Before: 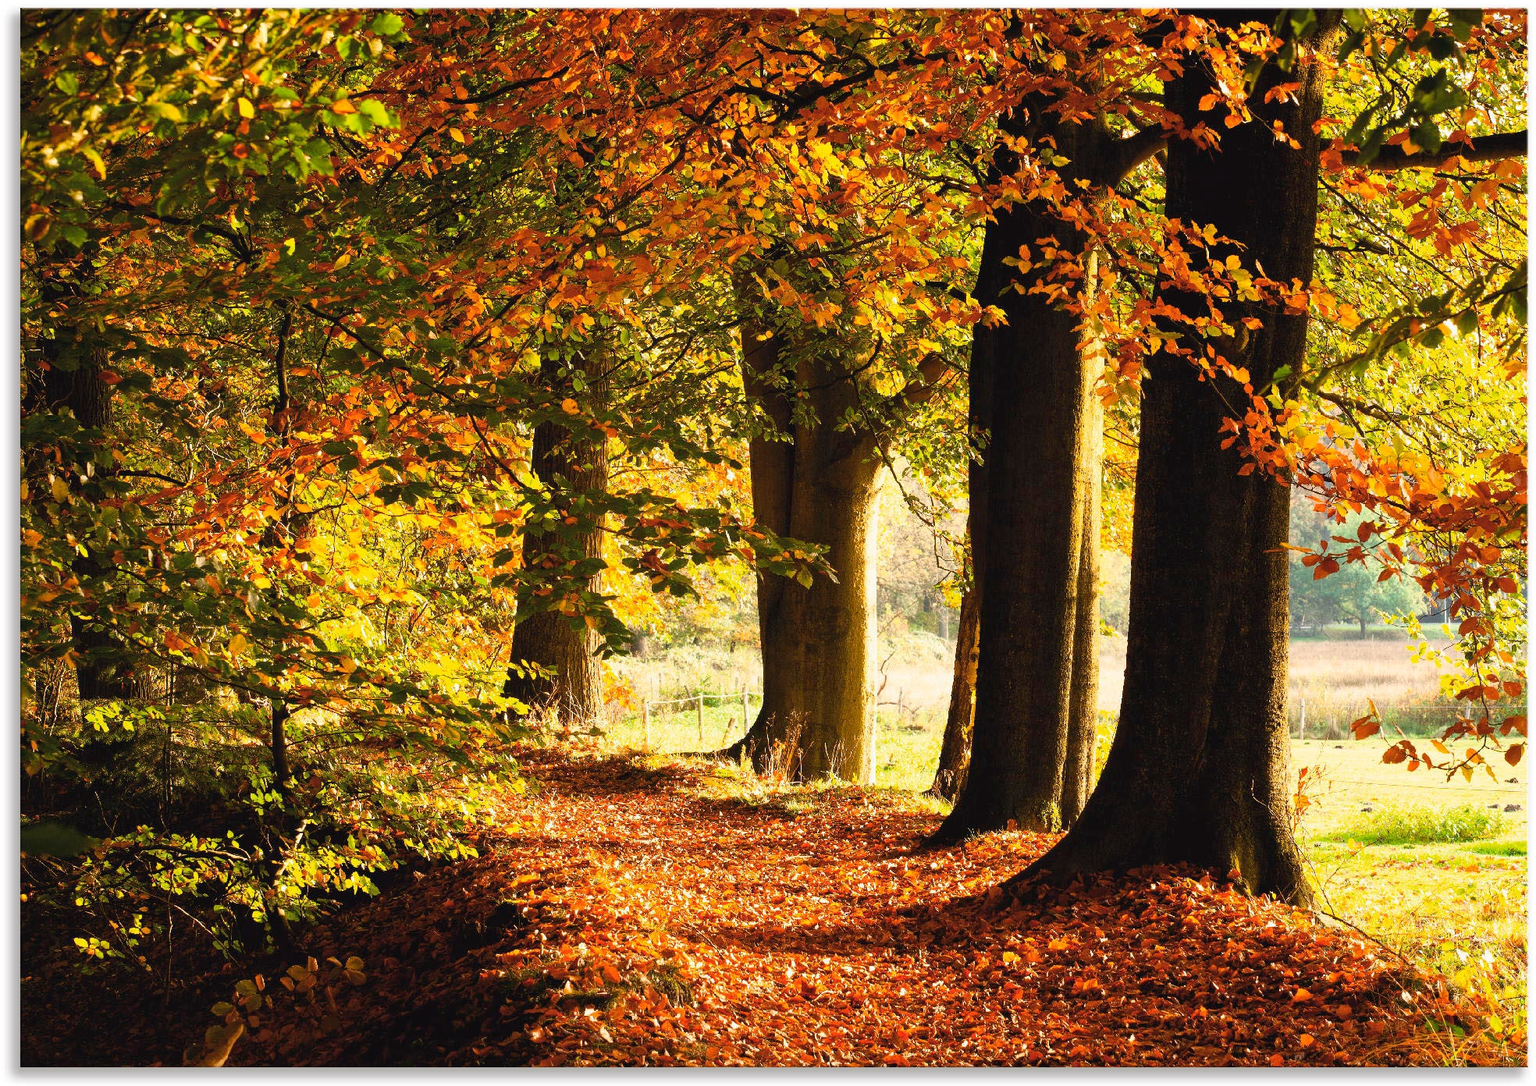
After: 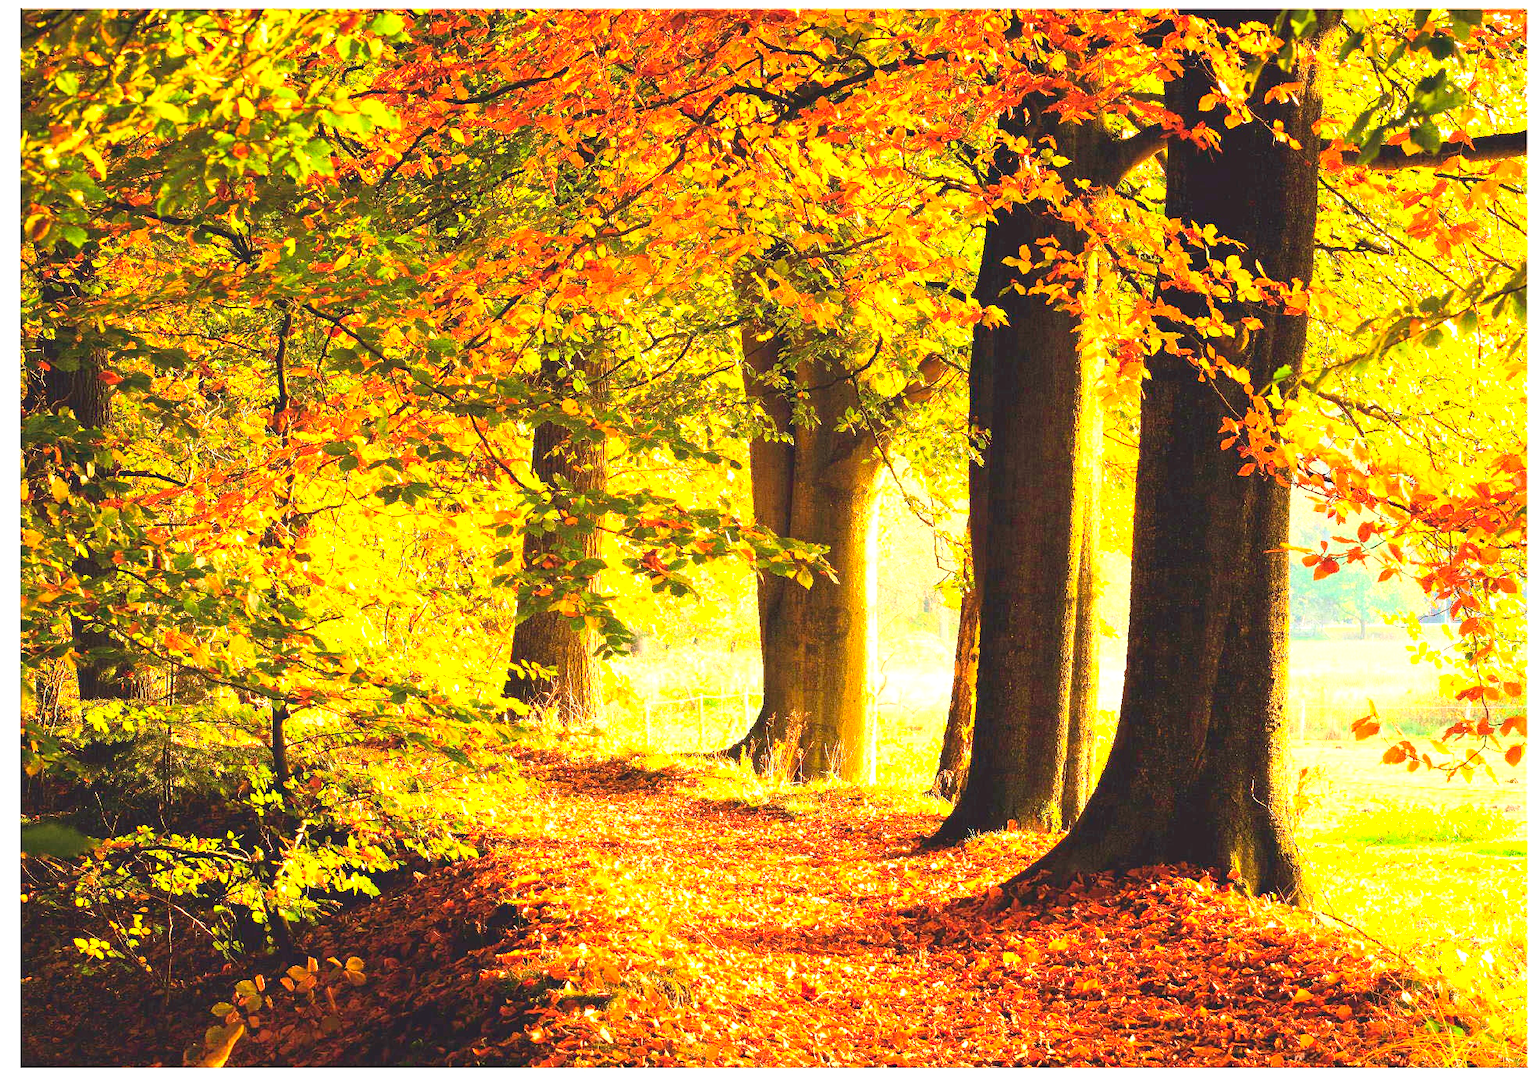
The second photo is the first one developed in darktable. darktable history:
exposure: black level correction 0, exposure 1.379 EV, compensate exposure bias true, compensate highlight preservation false
contrast brightness saturation: contrast 0.24, brightness 0.26, saturation 0.39
velvia: on, module defaults
white balance: emerald 1
